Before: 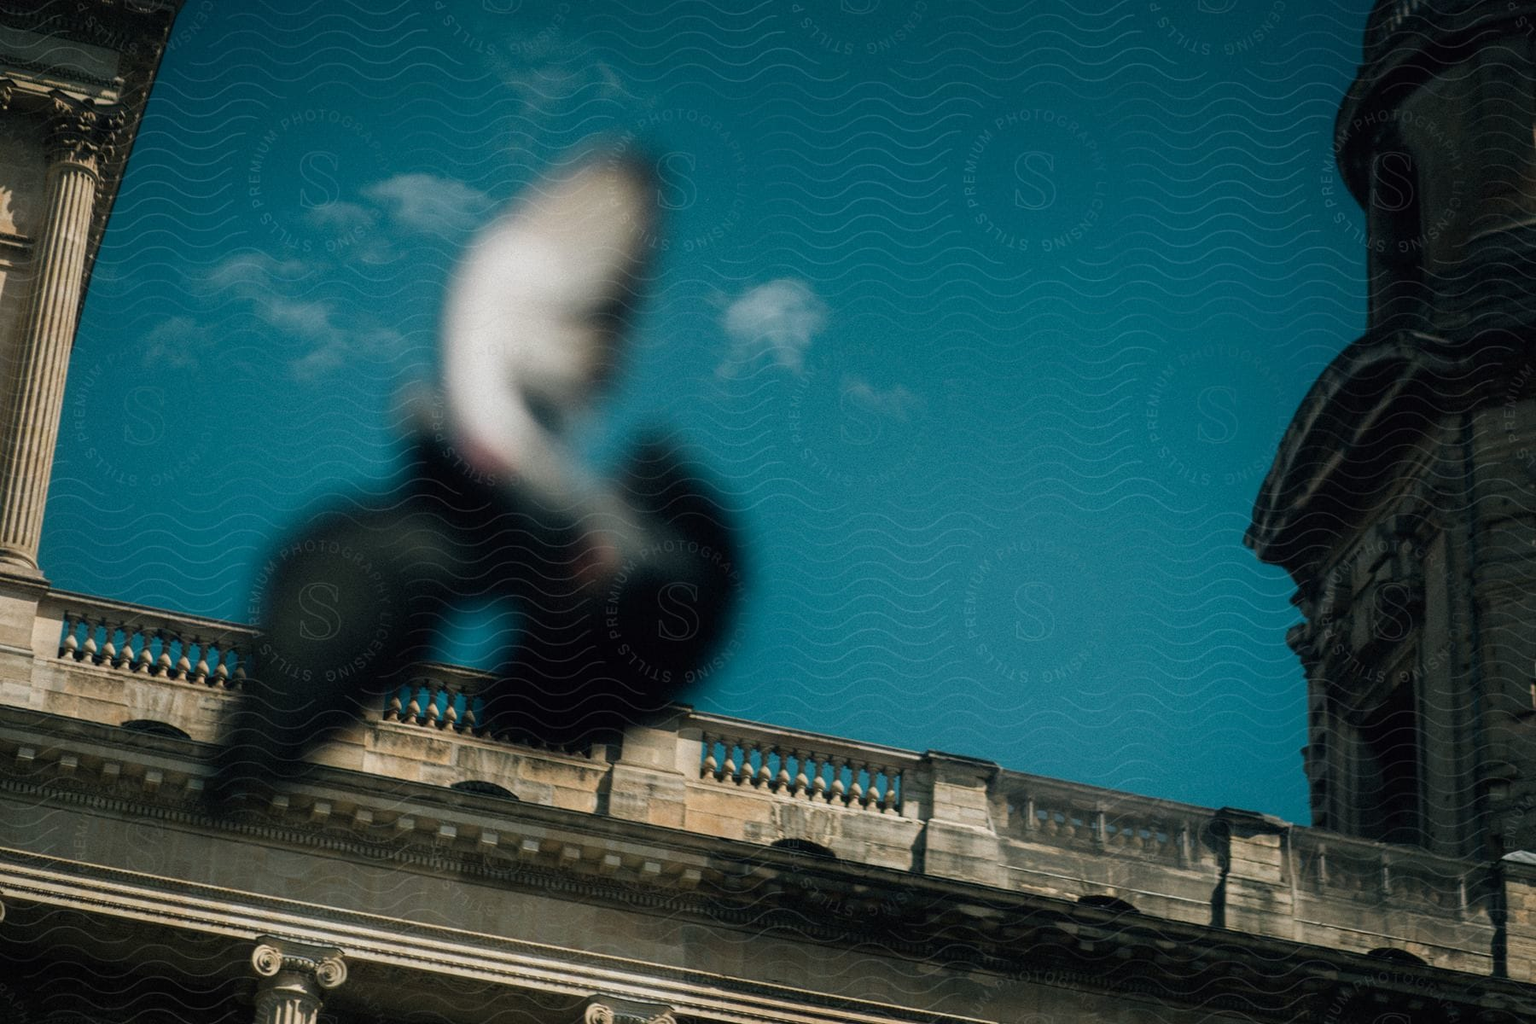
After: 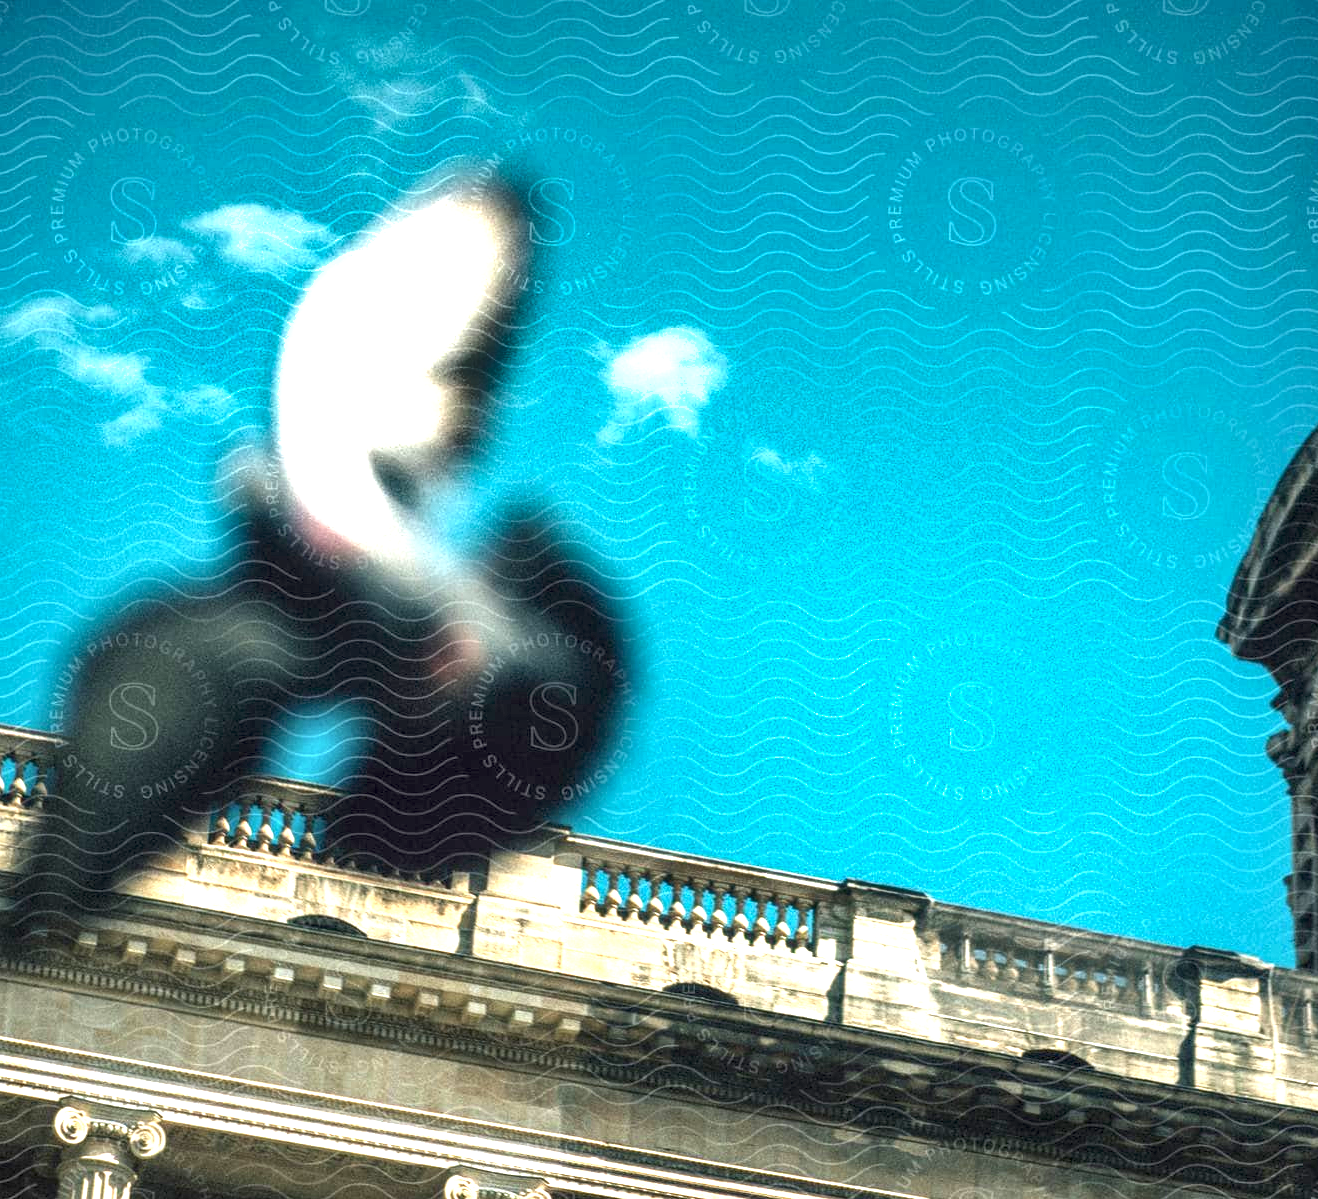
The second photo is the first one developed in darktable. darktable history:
crop: left 13.443%, right 13.31%
shadows and highlights: soften with gaussian
local contrast: detail 130%
exposure: exposure 2.207 EV, compensate highlight preservation false
